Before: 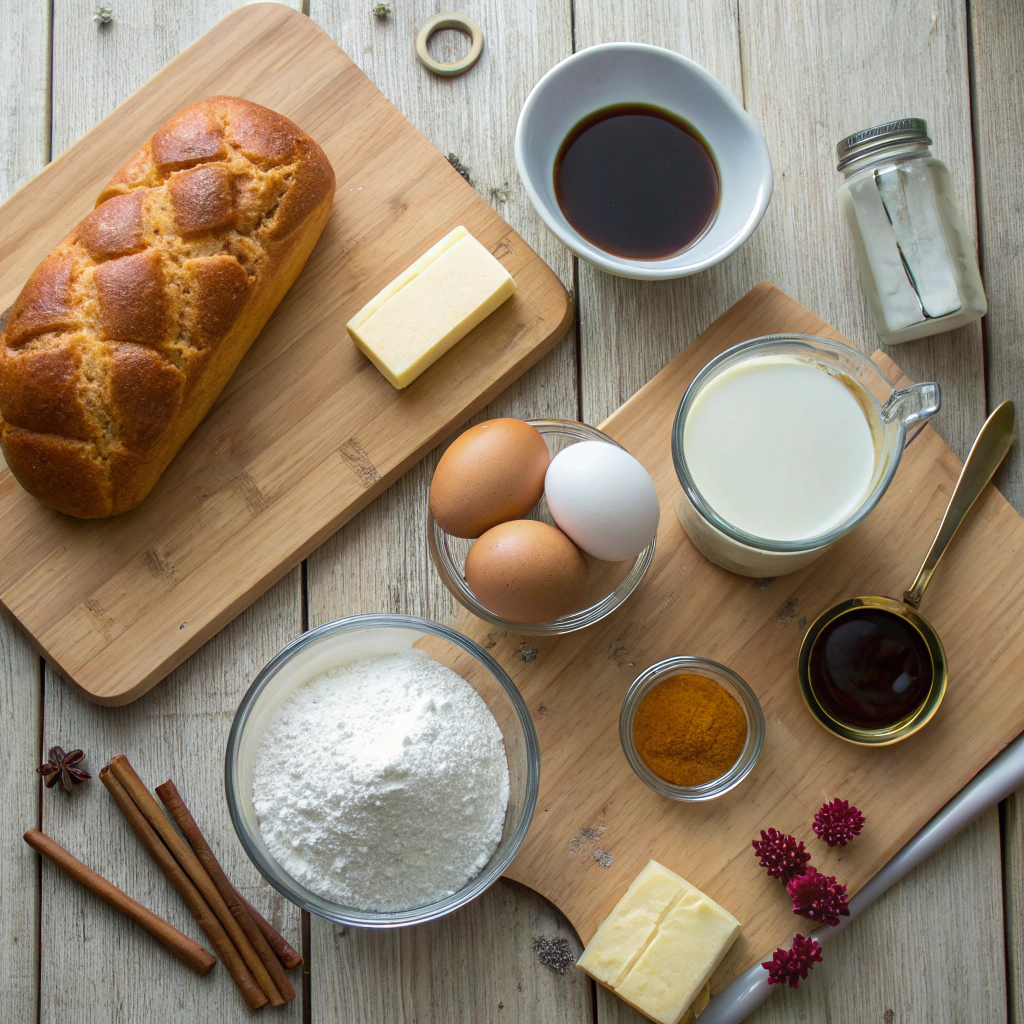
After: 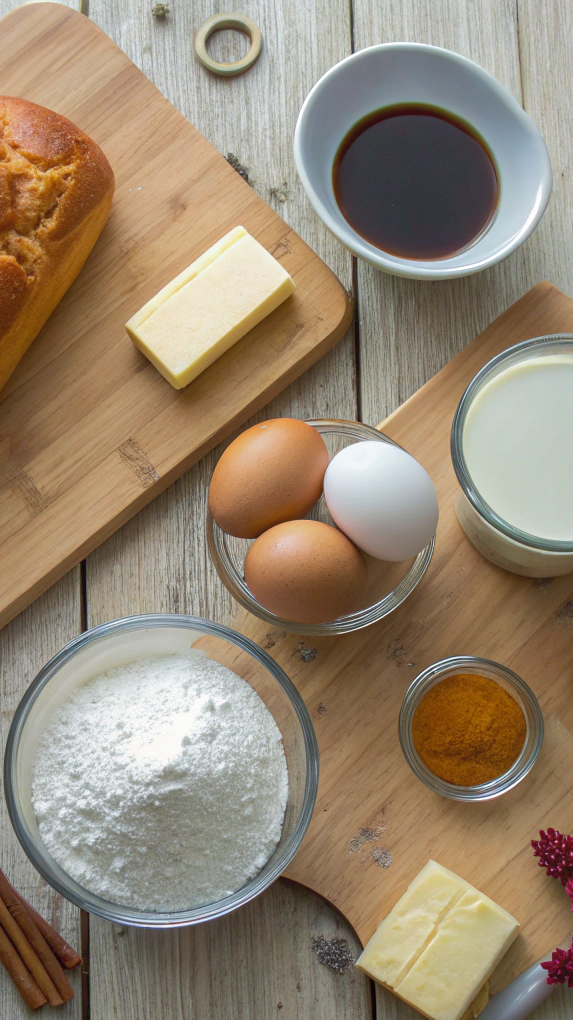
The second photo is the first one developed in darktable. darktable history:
white balance: emerald 1
shadows and highlights: on, module defaults
crop: left 21.674%, right 22.086%
